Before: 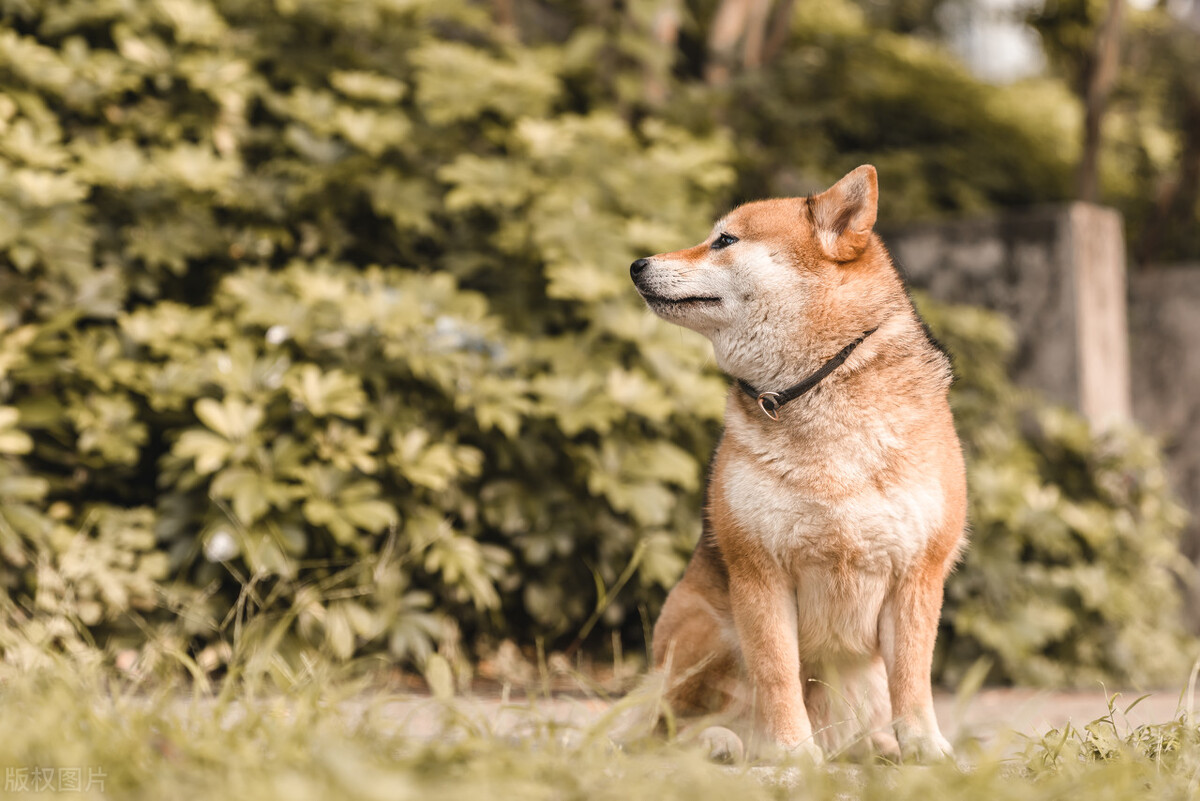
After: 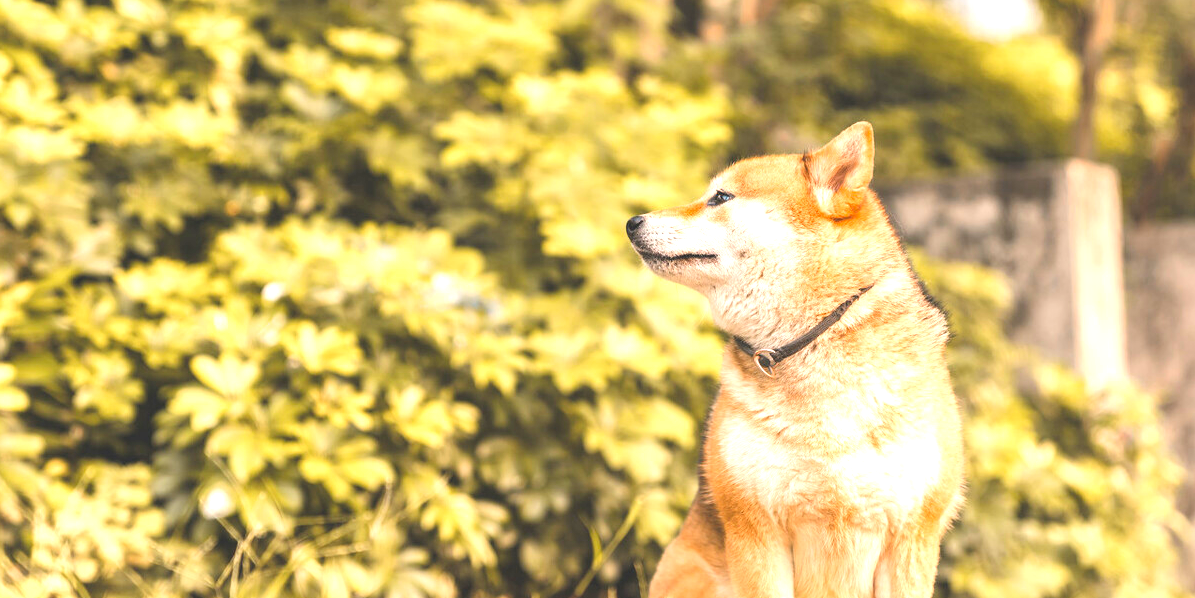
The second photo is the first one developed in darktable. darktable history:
crop: left 0.387%, top 5.469%, bottom 19.809%
contrast brightness saturation: contrast 0.07, brightness 0.18, saturation 0.4
exposure: black level correction -0.002, exposure 1.115 EV, compensate highlight preservation false
